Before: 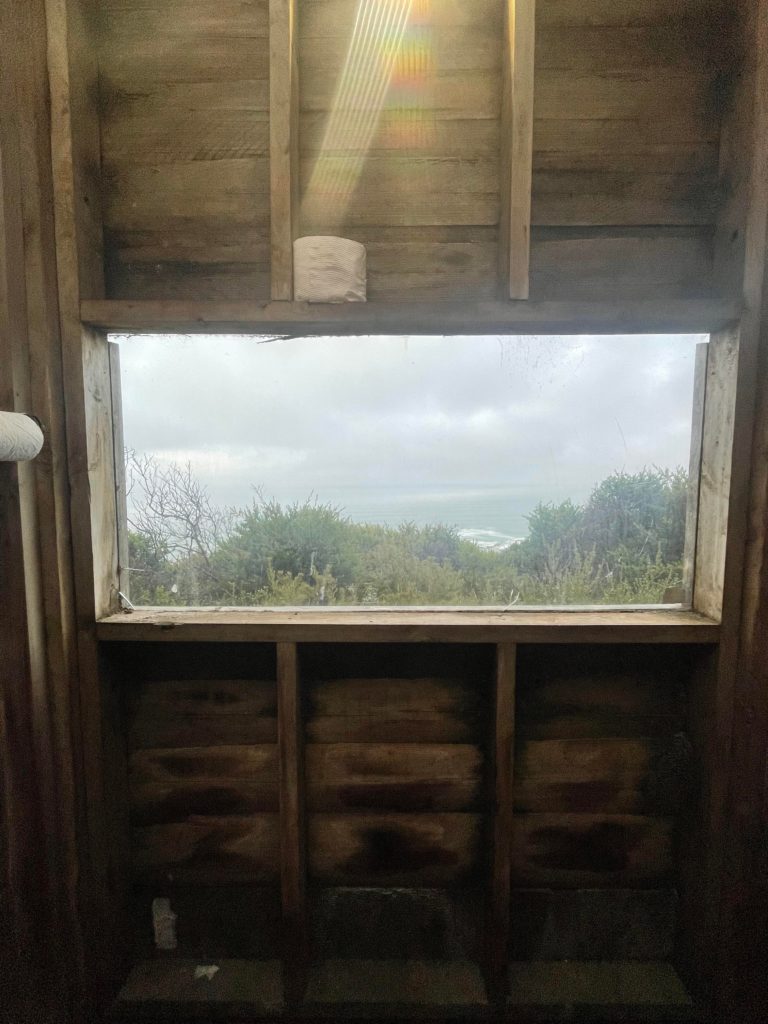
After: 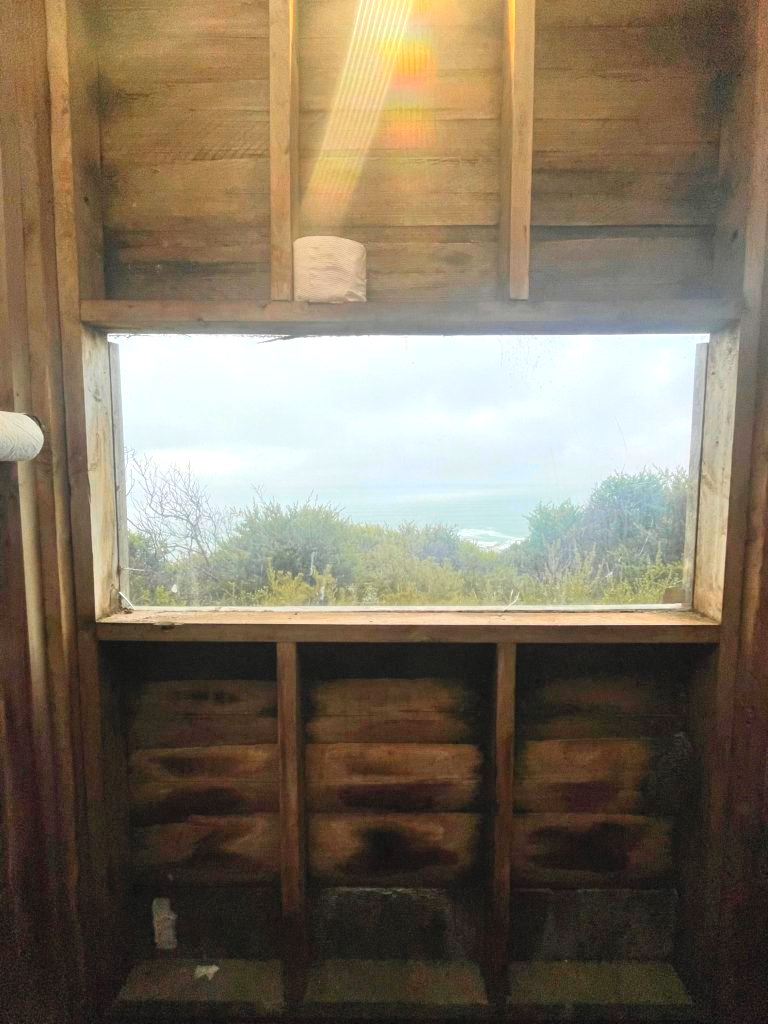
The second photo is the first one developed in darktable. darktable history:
exposure: exposure 0.298 EV, compensate highlight preservation false
tone equalizer: edges refinement/feathering 500, mask exposure compensation -1.57 EV, preserve details no
color zones: curves: ch1 [(0.309, 0.524) (0.41, 0.329) (0.508, 0.509)]; ch2 [(0.25, 0.457) (0.75, 0.5)]
contrast brightness saturation: contrast 0.069, brightness 0.173, saturation 0.418
